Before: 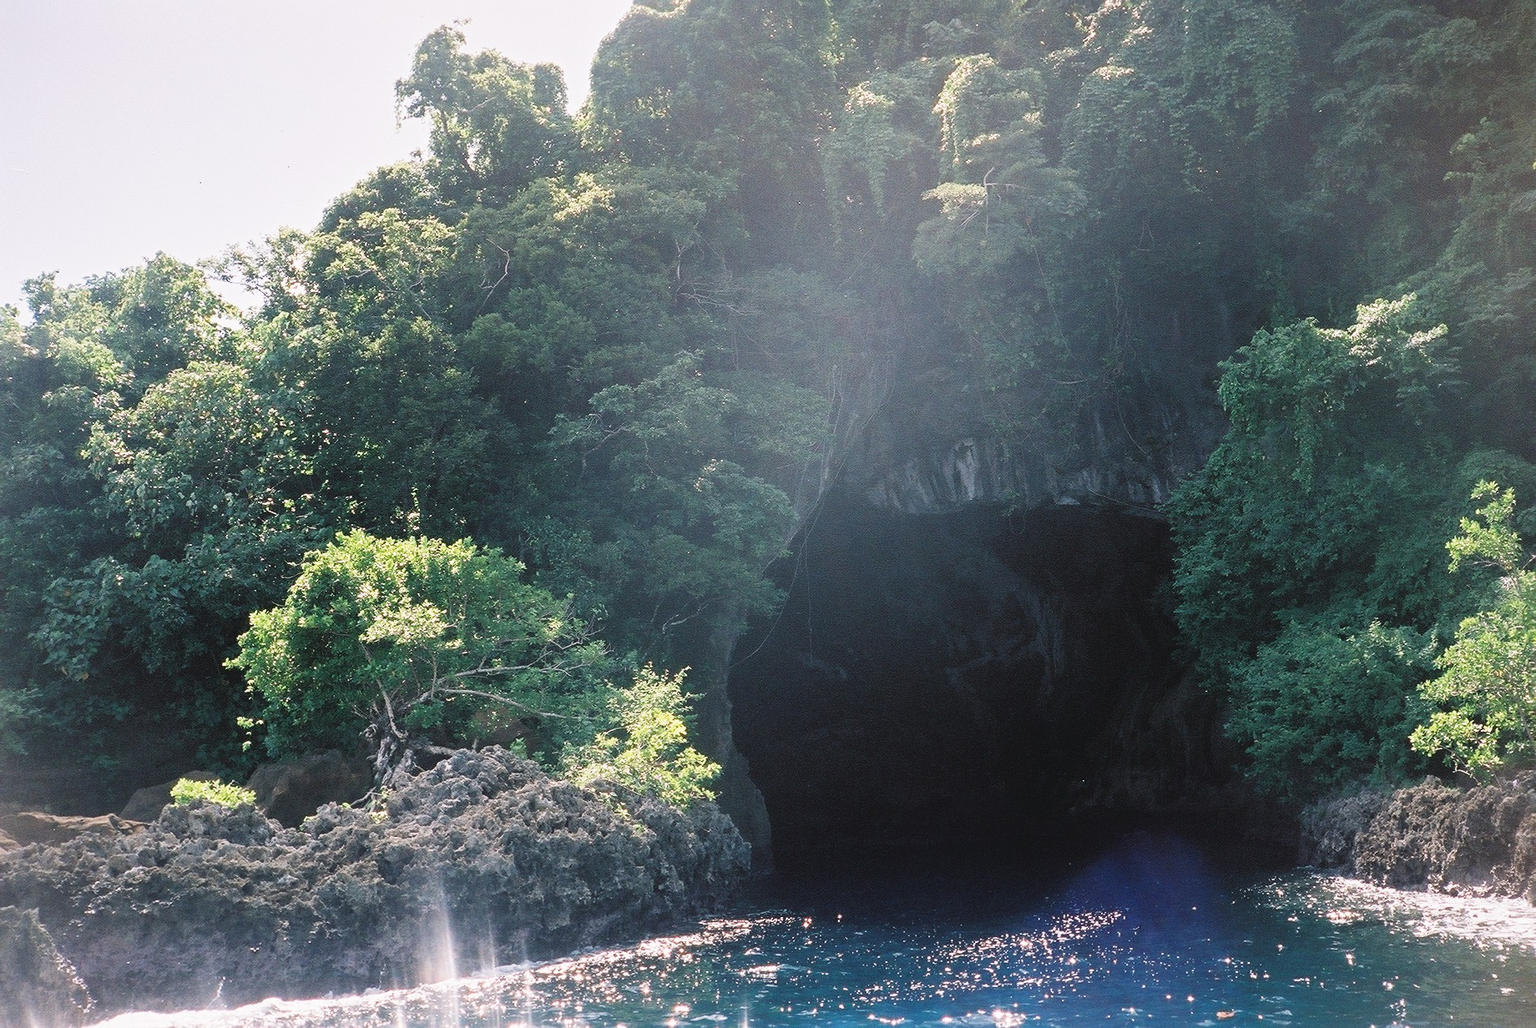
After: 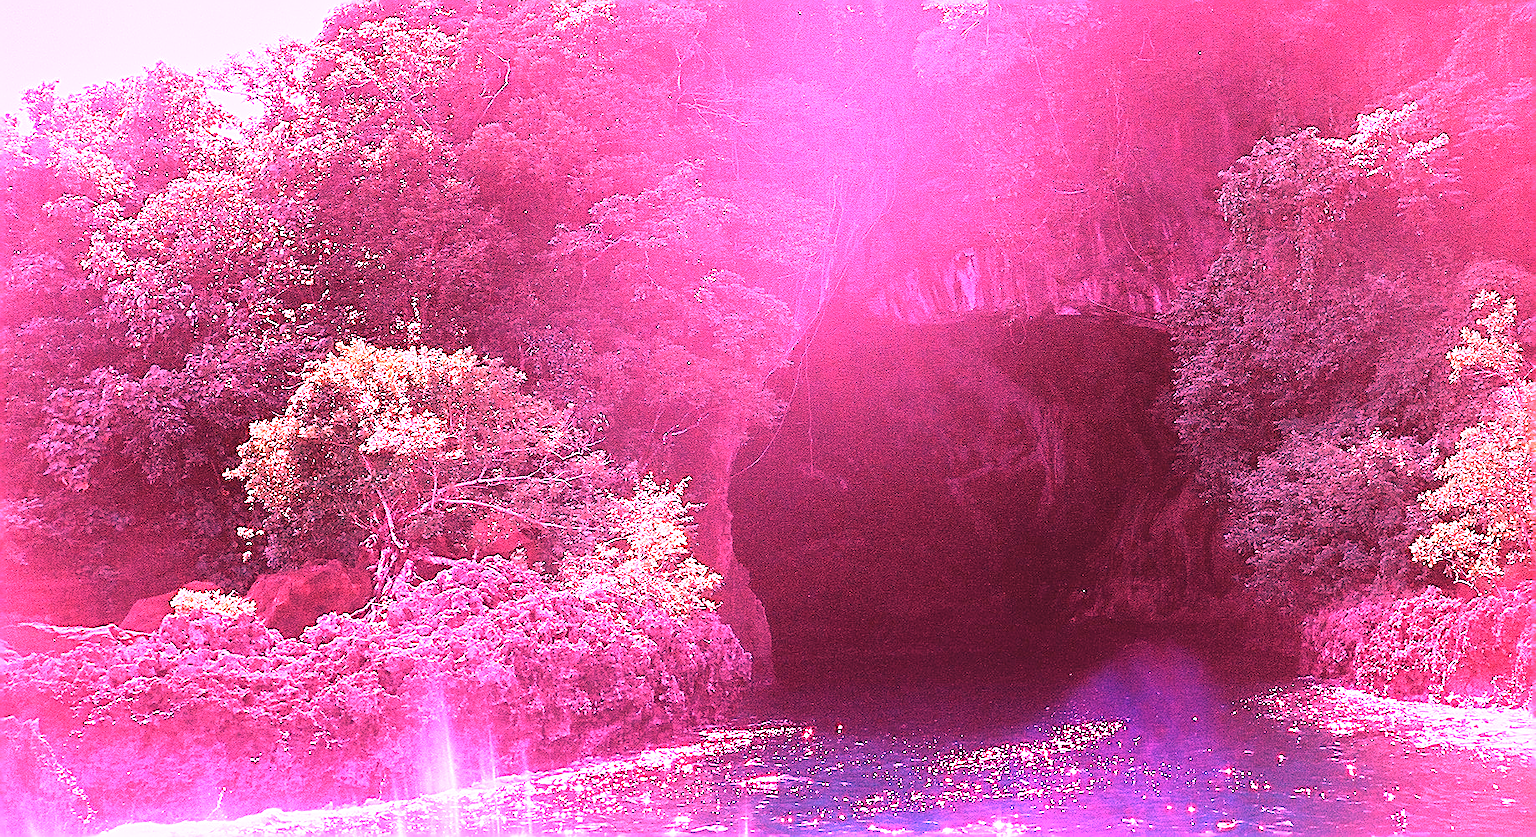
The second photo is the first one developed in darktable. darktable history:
exposure: compensate highlight preservation false
sharpen: on, module defaults
white balance: red 4.26, blue 1.802
crop and rotate: top 18.507%
